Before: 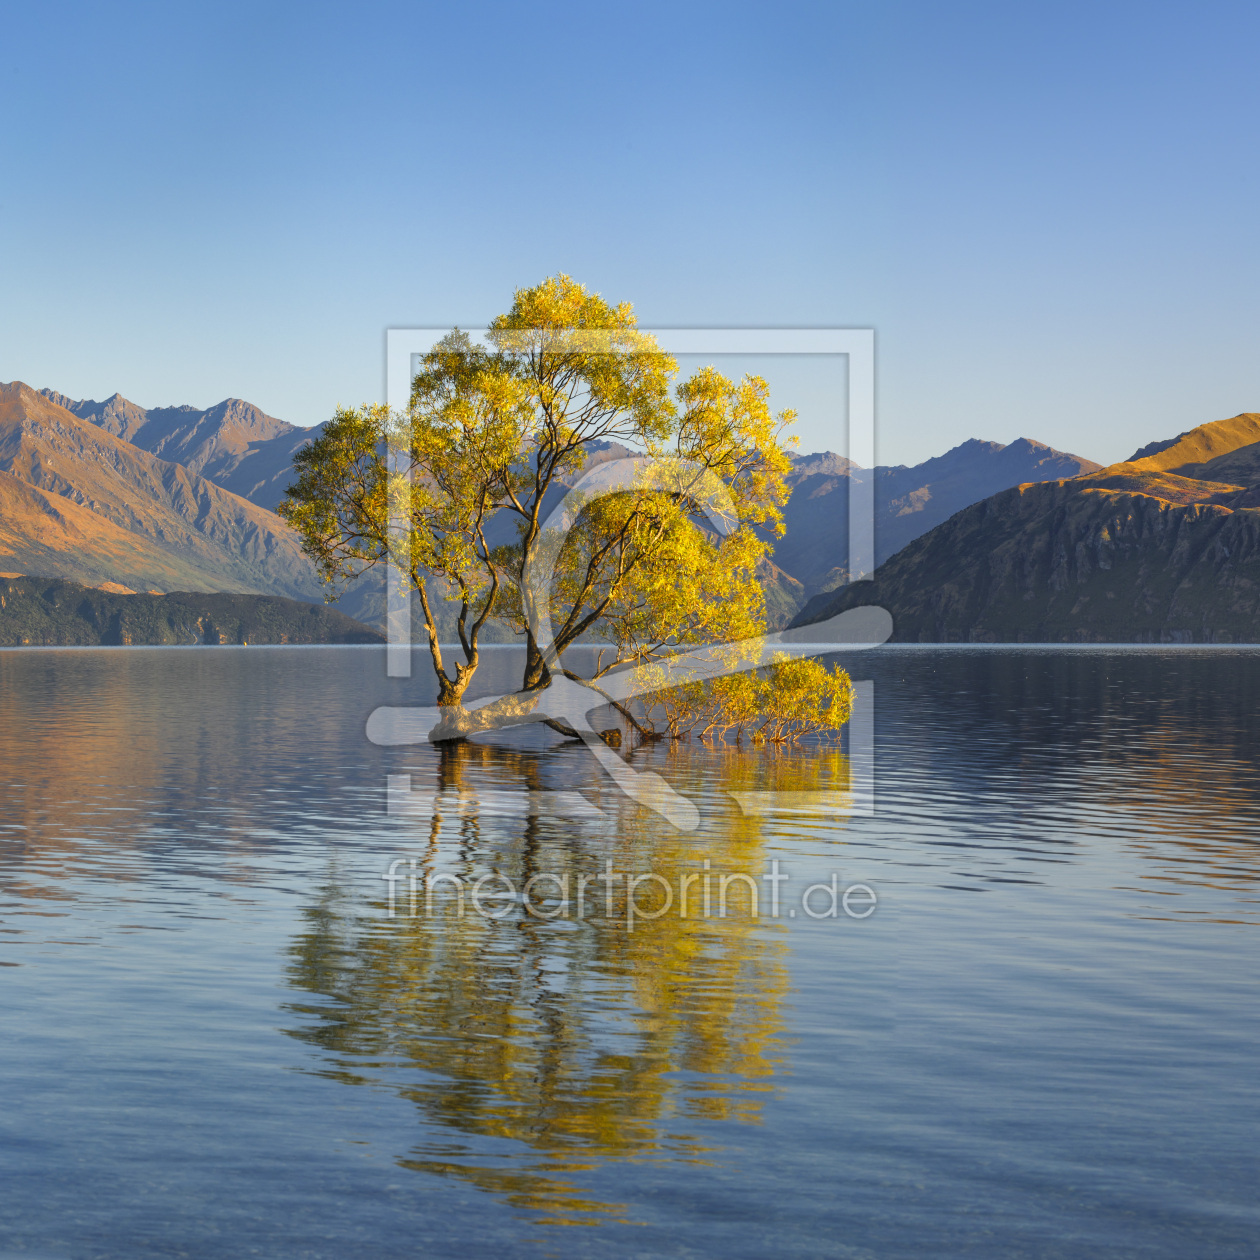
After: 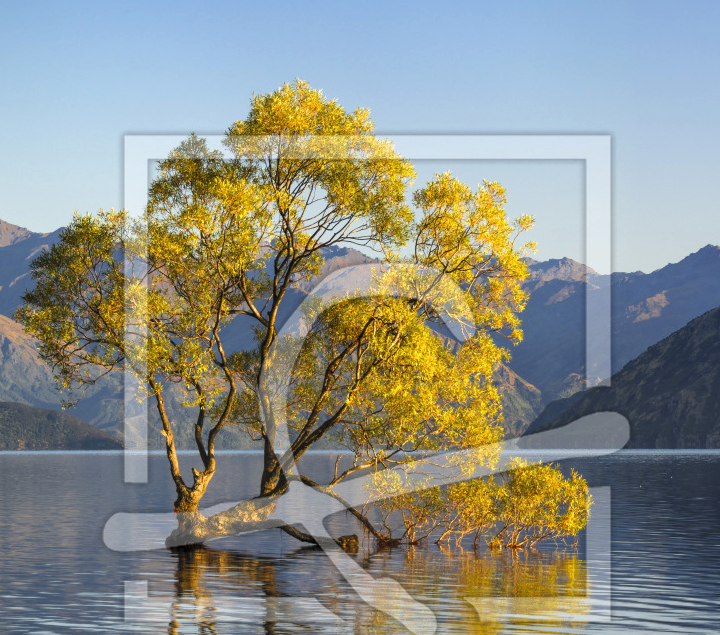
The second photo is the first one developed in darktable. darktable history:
exposure: black level correction -0.001, exposure 0.08 EV, compensate highlight preservation false
crop: left 20.932%, top 15.471%, right 21.848%, bottom 34.081%
local contrast: highlights 100%, shadows 100%, detail 120%, midtone range 0.2
